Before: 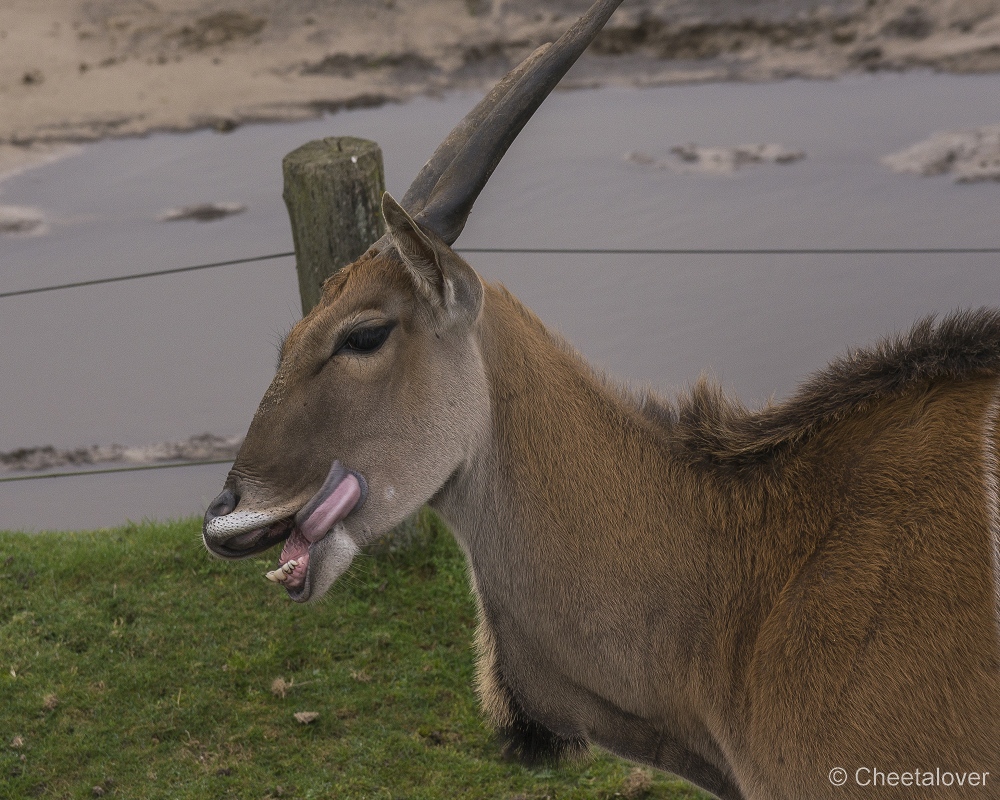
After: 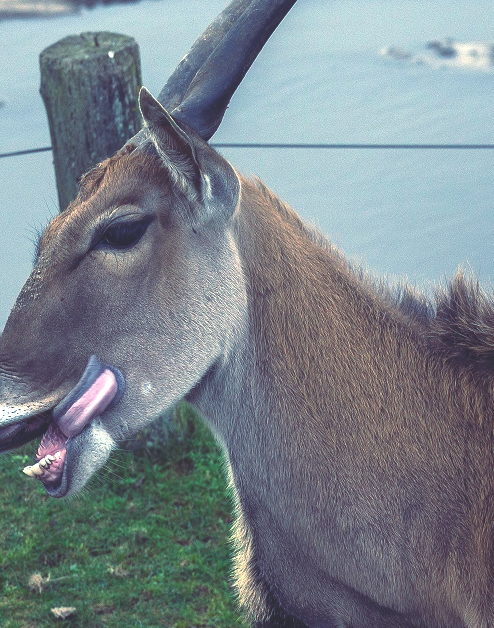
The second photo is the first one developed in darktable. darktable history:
exposure: black level correction 0, exposure 1.388 EV, compensate exposure bias true, compensate highlight preservation false
crop and rotate: angle 0.02°, left 24.353%, top 13.219%, right 26.156%, bottom 8.224%
base curve: curves: ch0 [(0, 0) (0.303, 0.277) (1, 1)]
rgb curve: curves: ch0 [(0, 0.186) (0.314, 0.284) (0.576, 0.466) (0.805, 0.691) (0.936, 0.886)]; ch1 [(0, 0.186) (0.314, 0.284) (0.581, 0.534) (0.771, 0.746) (0.936, 0.958)]; ch2 [(0, 0.216) (0.275, 0.39) (1, 1)], mode RGB, independent channels, compensate middle gray true, preserve colors none
